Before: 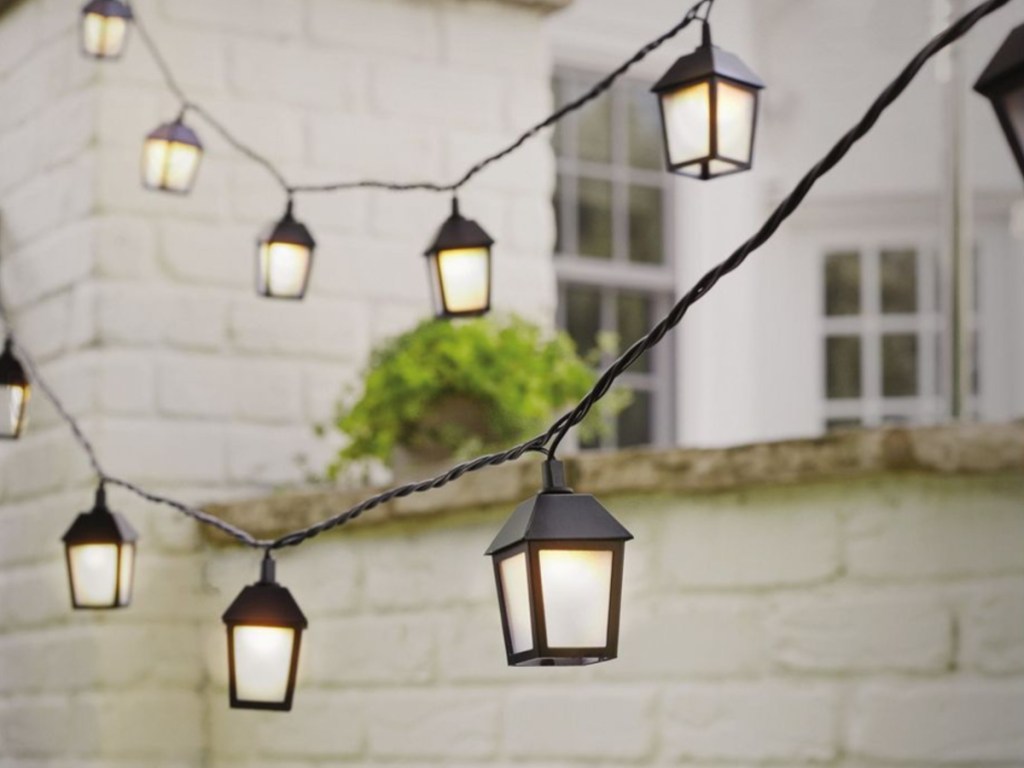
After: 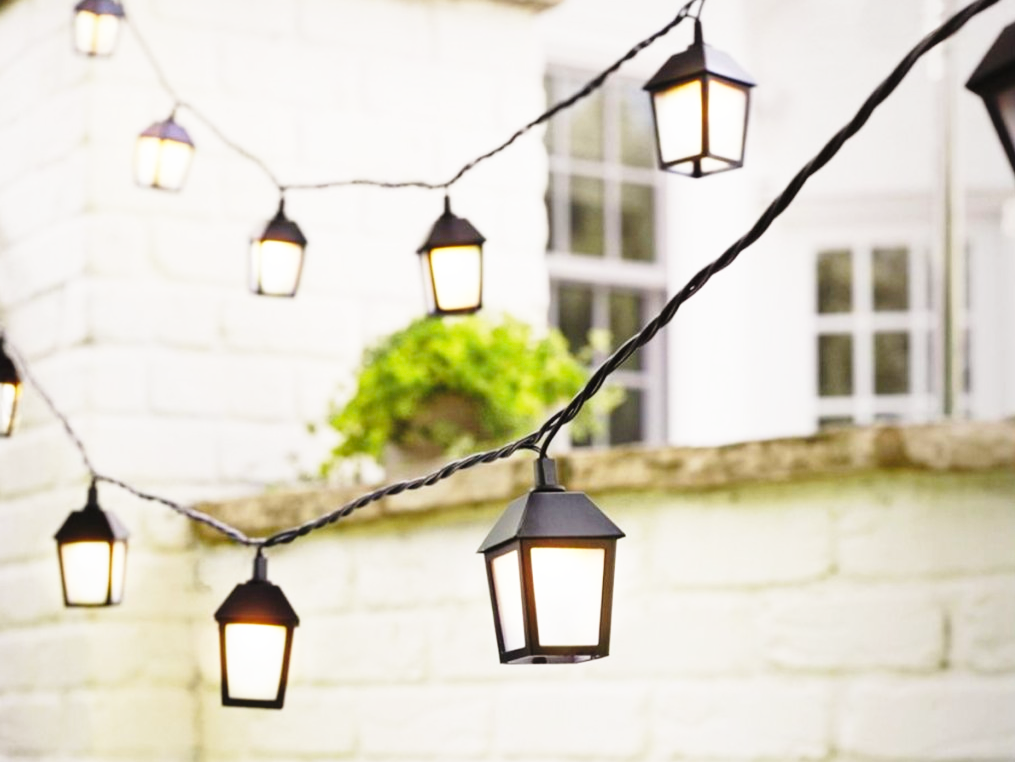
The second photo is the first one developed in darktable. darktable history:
base curve: curves: ch0 [(0, 0) (0.026, 0.03) (0.109, 0.232) (0.351, 0.748) (0.669, 0.968) (1, 1)], preserve colors none
crop and rotate: left 0.786%, top 0.327%, bottom 0.369%
